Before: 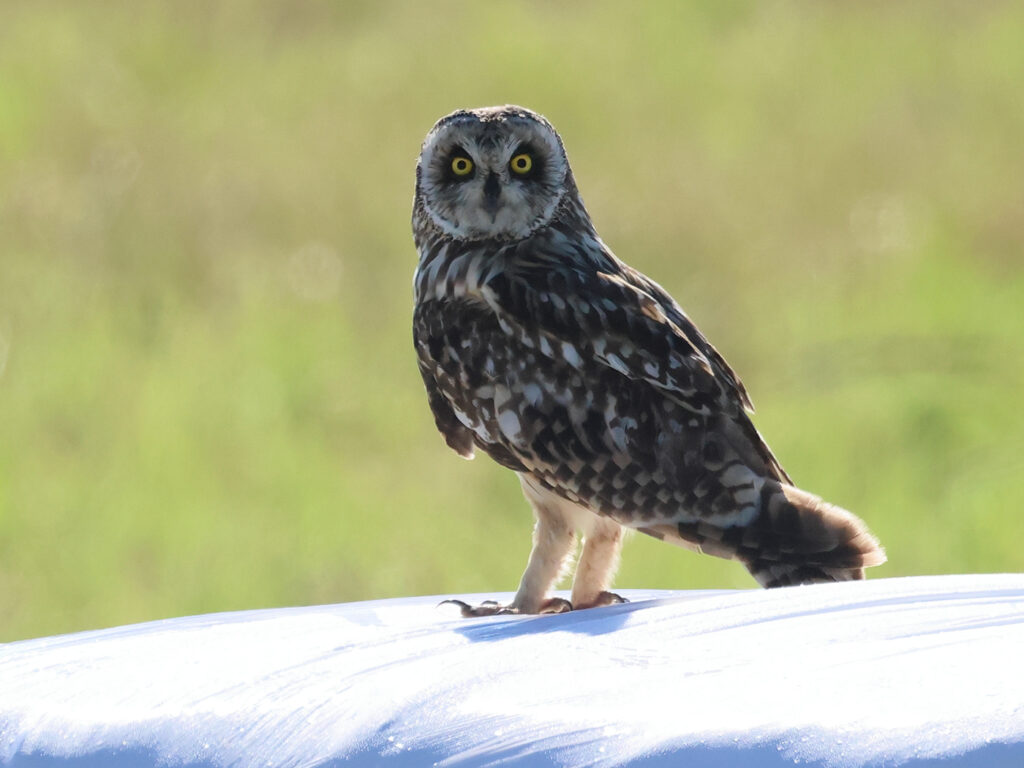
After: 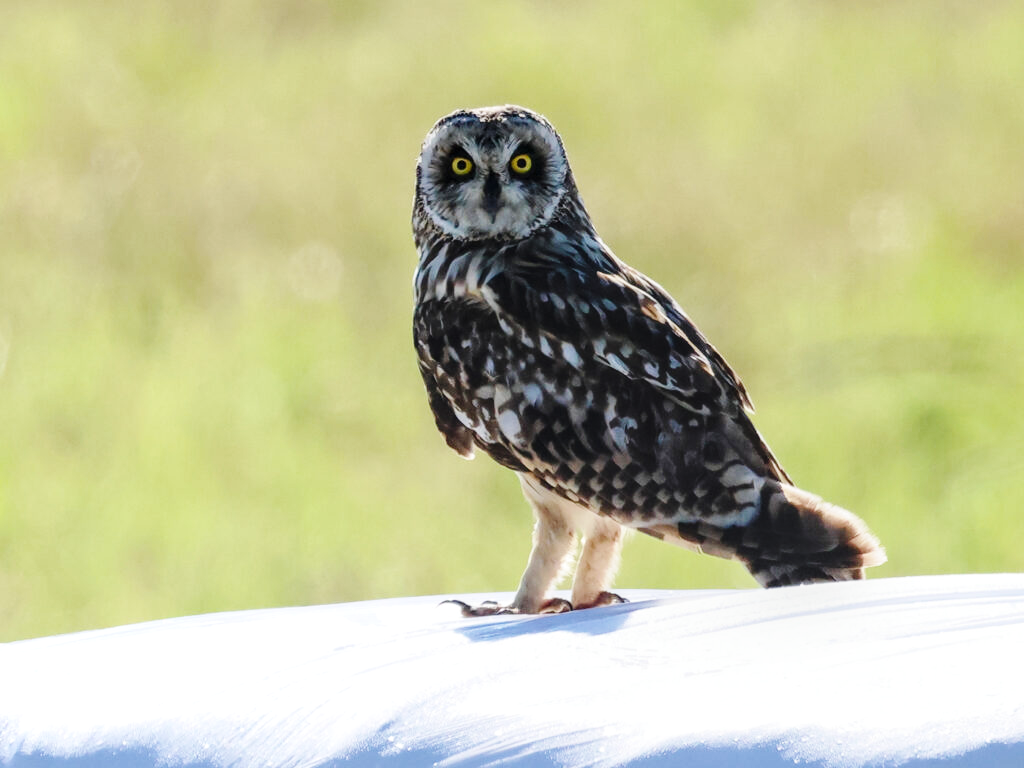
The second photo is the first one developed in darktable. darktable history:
local contrast: detail 130%
base curve: curves: ch0 [(0, 0) (0.036, 0.025) (0.121, 0.166) (0.206, 0.329) (0.605, 0.79) (1, 1)], preserve colors none
